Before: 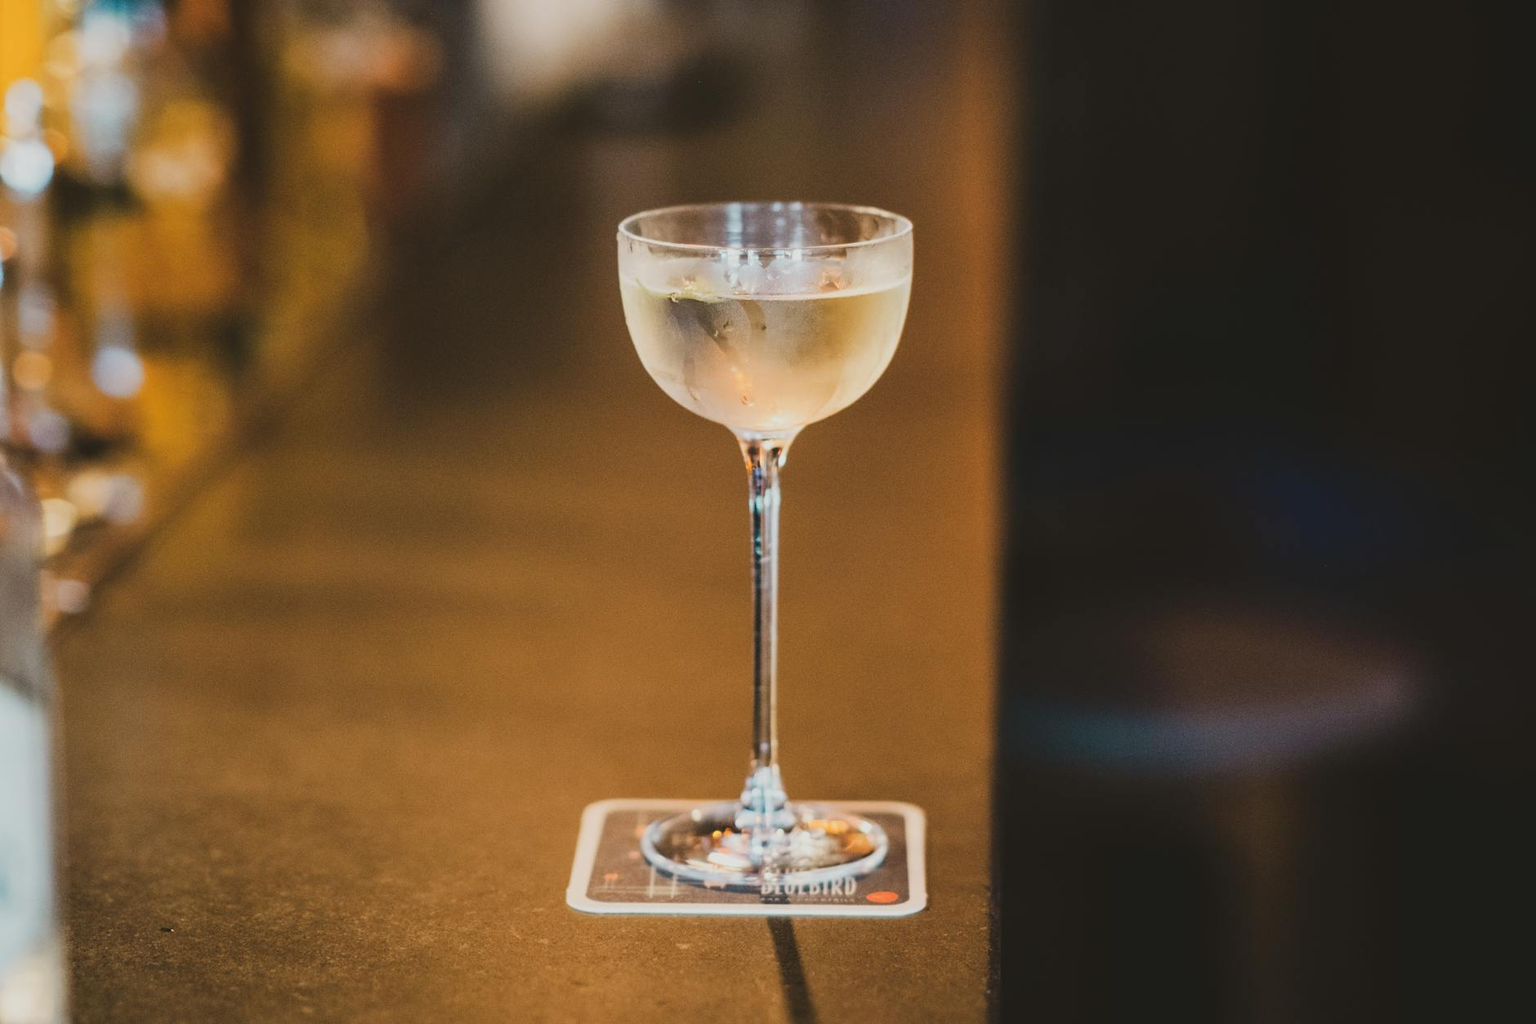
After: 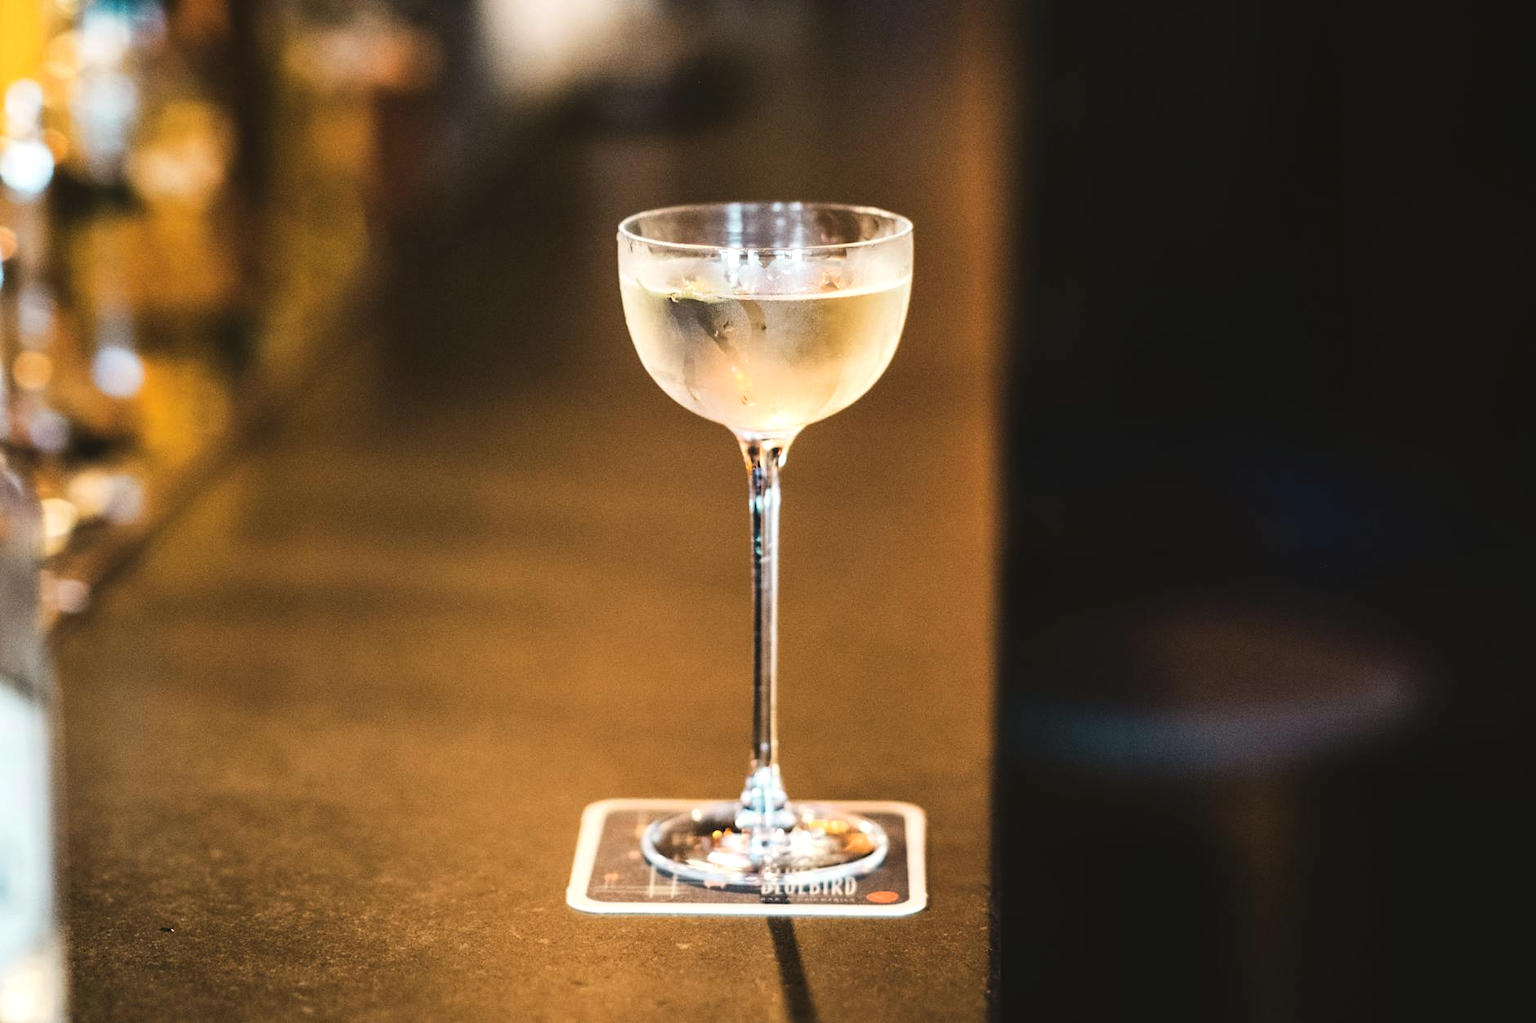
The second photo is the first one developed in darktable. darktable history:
tone equalizer: -8 EV -0.767 EV, -7 EV -0.725 EV, -6 EV -0.59 EV, -5 EV -0.376 EV, -3 EV 0.384 EV, -2 EV 0.6 EV, -1 EV 0.7 EV, +0 EV 0.779 EV, edges refinement/feathering 500, mask exposure compensation -1.57 EV, preserve details no
